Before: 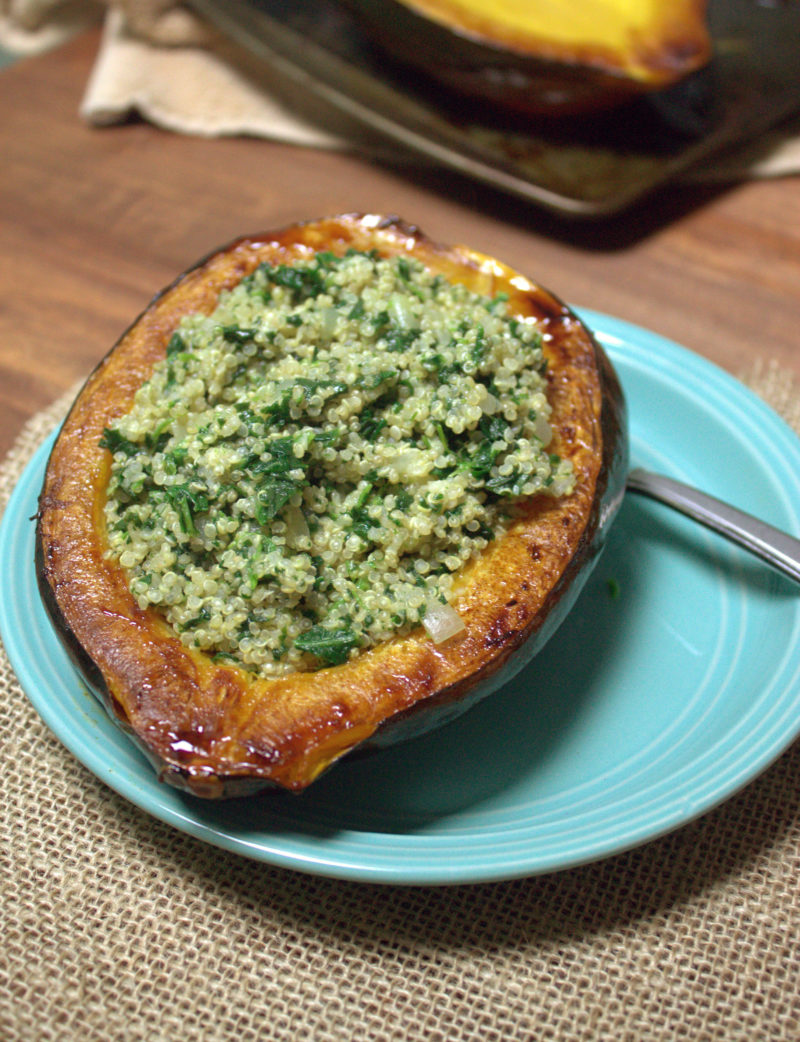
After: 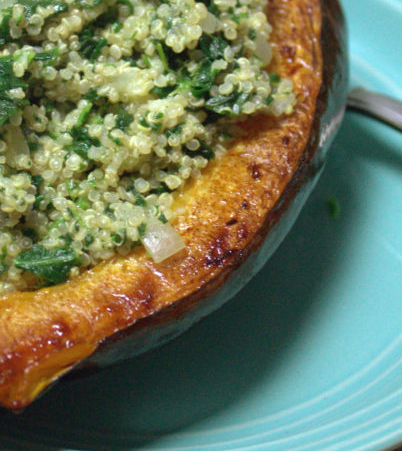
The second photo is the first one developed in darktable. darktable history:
crop: left 35.03%, top 36.625%, right 14.663%, bottom 20.057%
white balance: emerald 1
